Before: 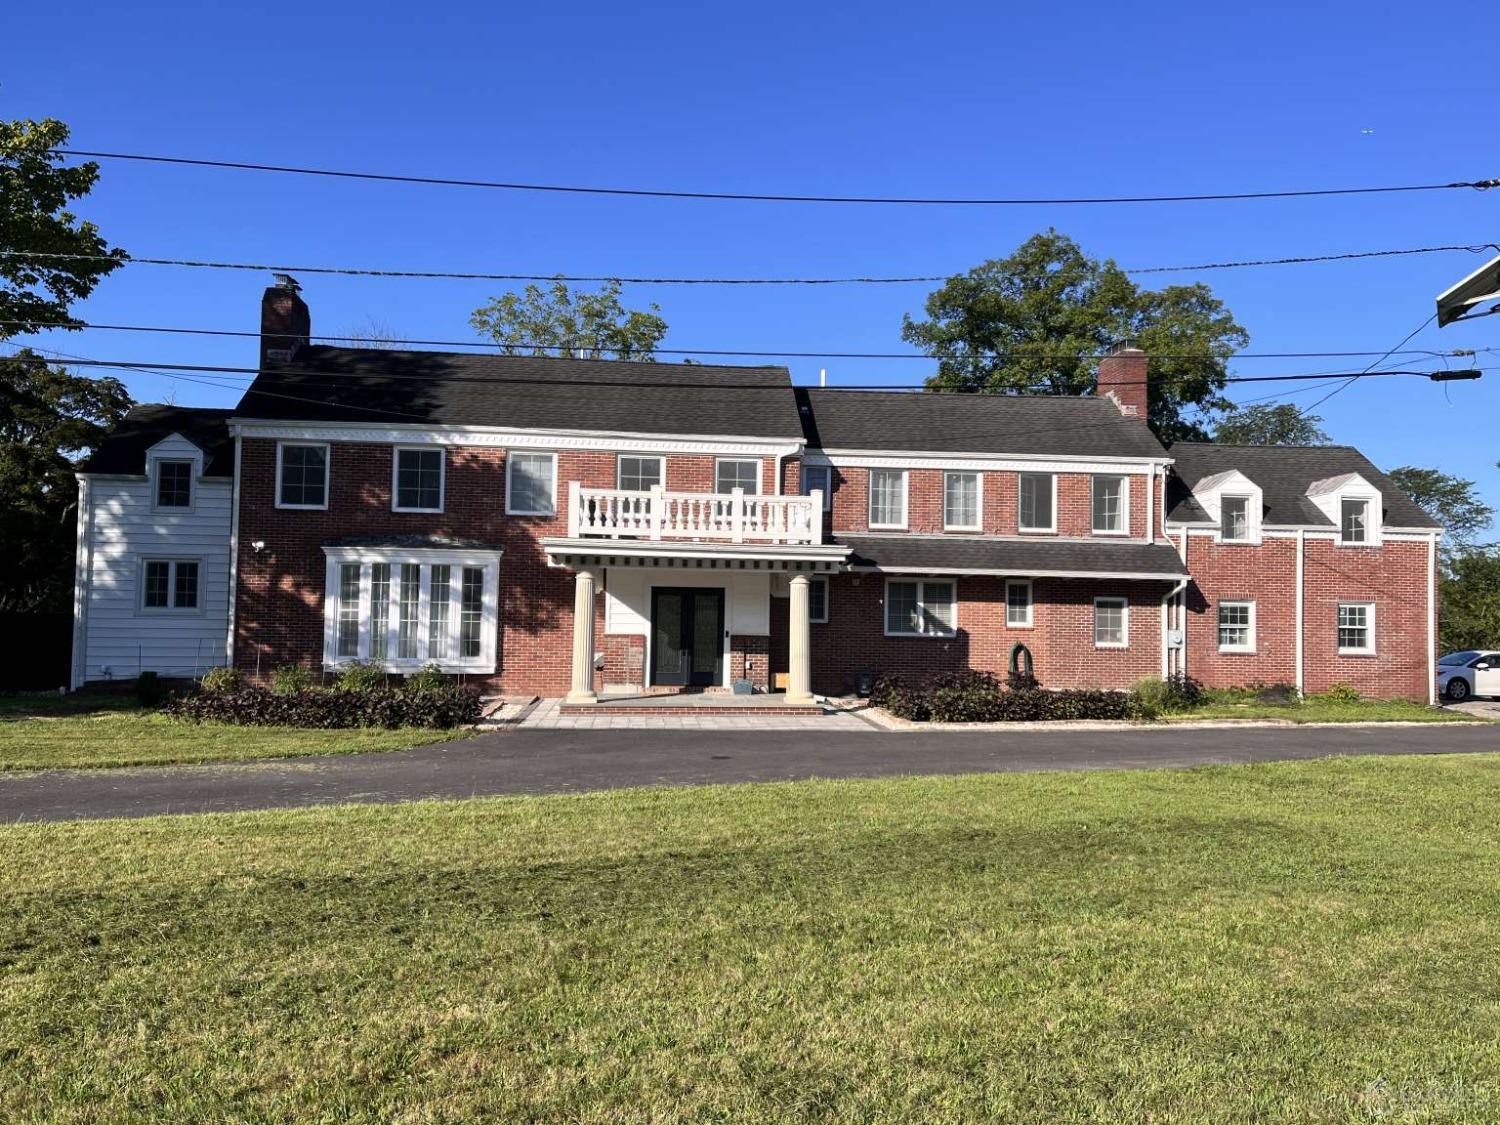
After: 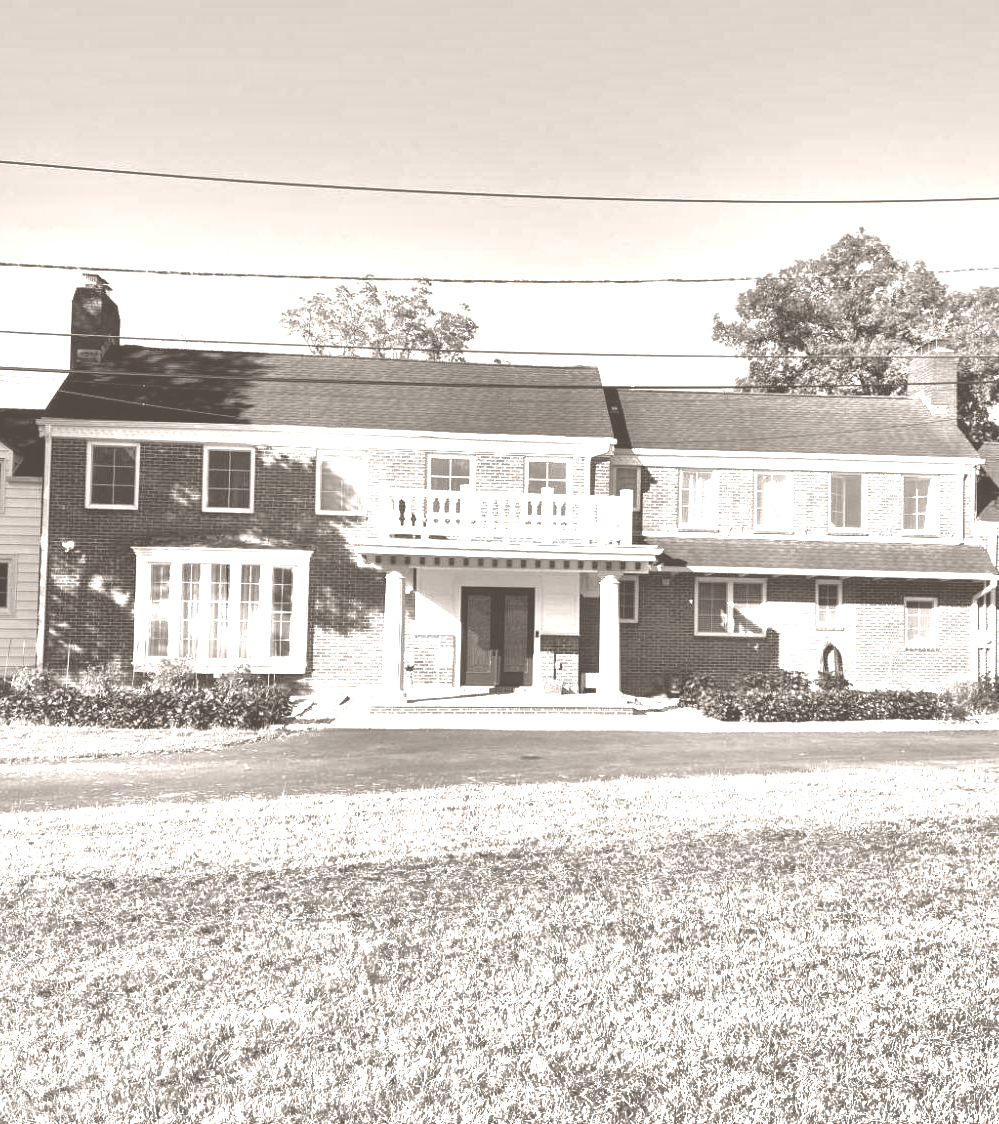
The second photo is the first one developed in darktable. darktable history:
contrast brightness saturation: contrast 0.03, brightness -0.04
shadows and highlights: shadows 24.5, highlights -78.15, soften with gaussian
exposure: black level correction 0.001, exposure 1.129 EV, compensate exposure bias true, compensate highlight preservation false
crop and rotate: left 12.673%, right 20.66%
velvia: strength 45%
colorize: hue 34.49°, saturation 35.33%, source mix 100%, lightness 55%, version 1
contrast equalizer: y [[0.5, 0.5, 0.478, 0.5, 0.5, 0.5], [0.5 ×6], [0.5 ×6], [0 ×6], [0 ×6]]
